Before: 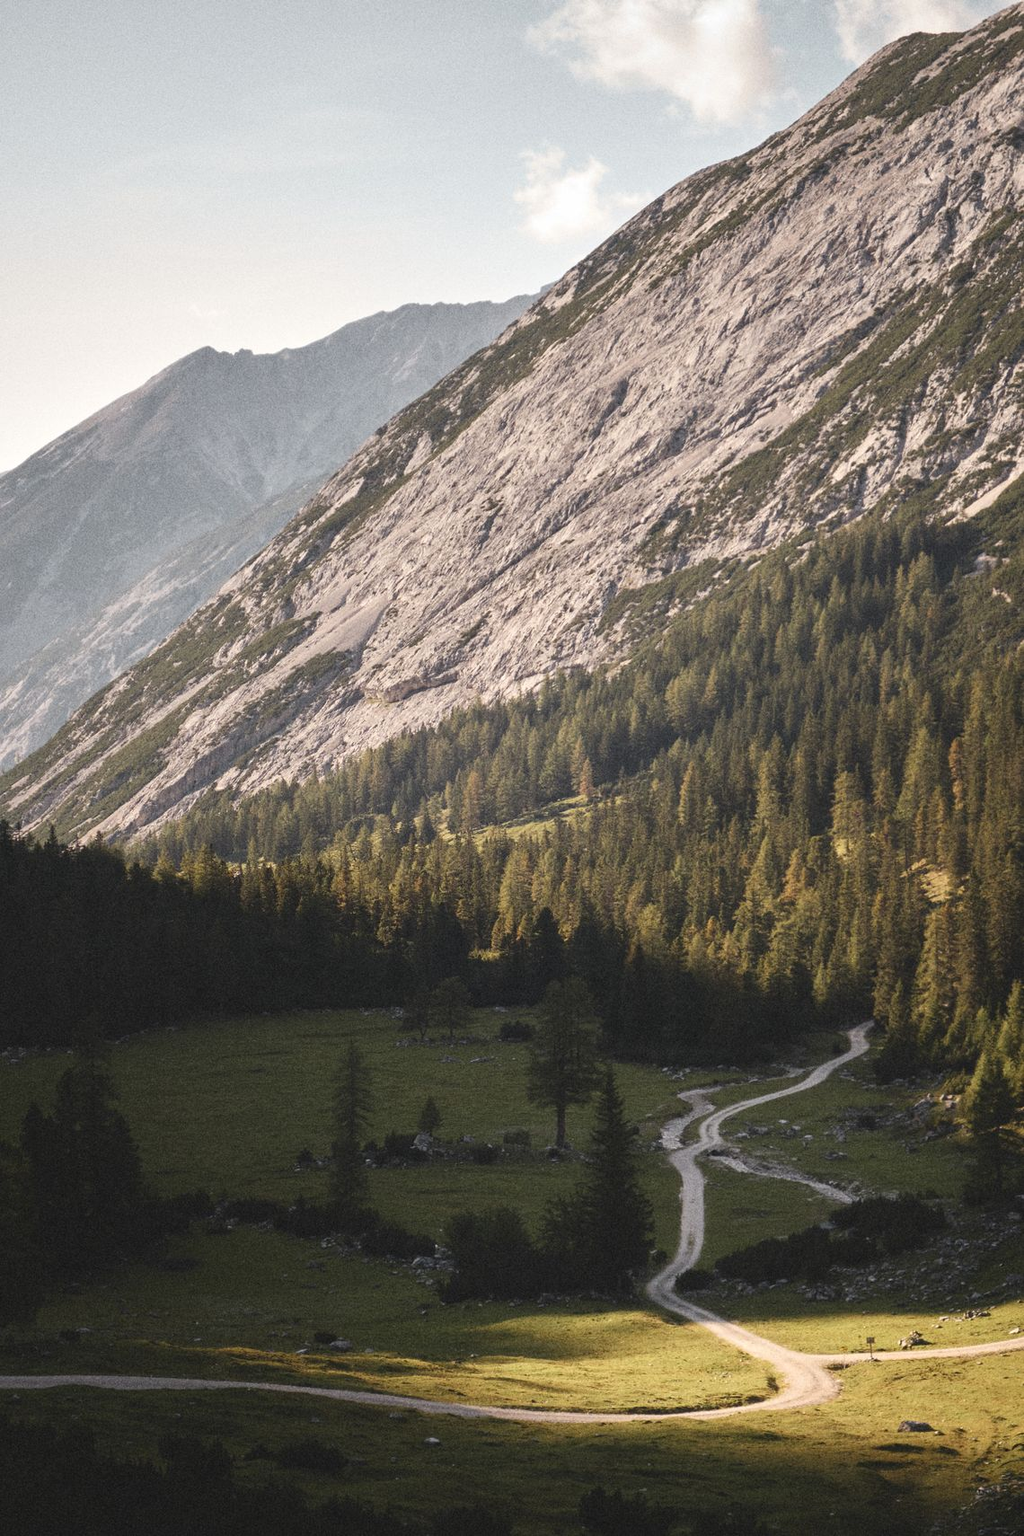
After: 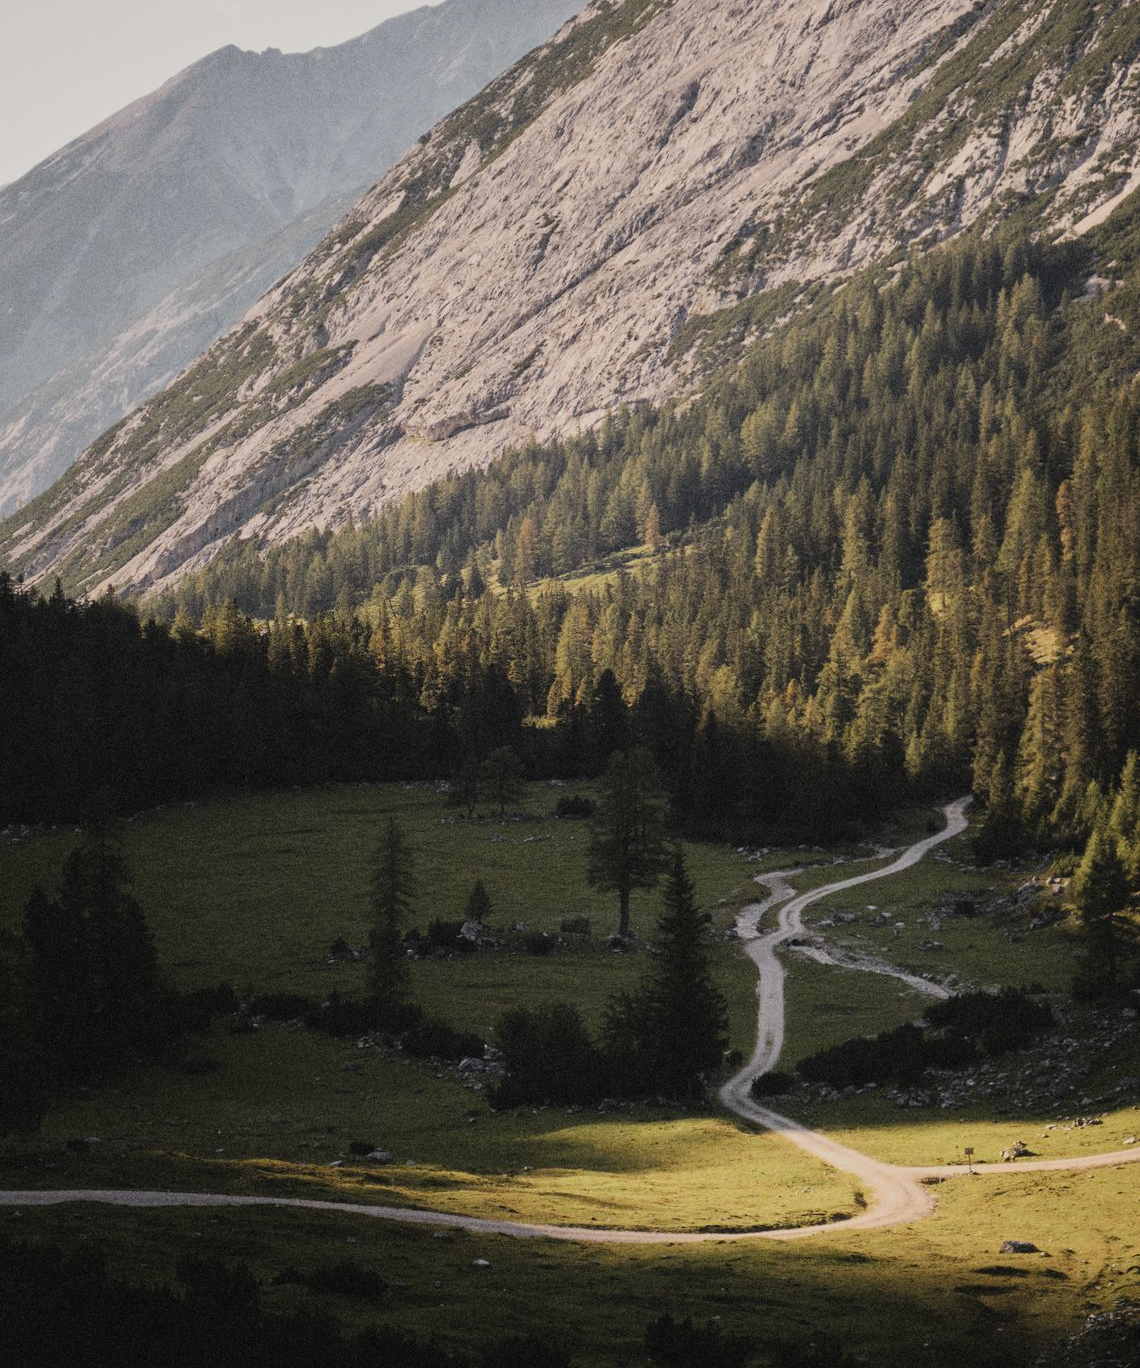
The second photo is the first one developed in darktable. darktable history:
filmic rgb: black relative exposure -8.42 EV, white relative exposure 4.68 EV, hardness 3.82, color science v6 (2022)
crop and rotate: top 19.998%
